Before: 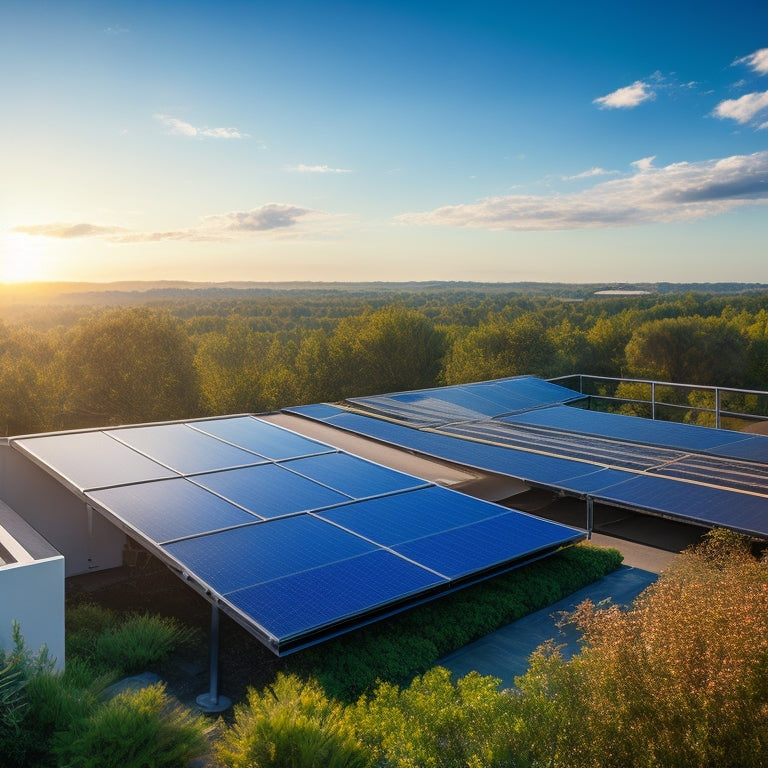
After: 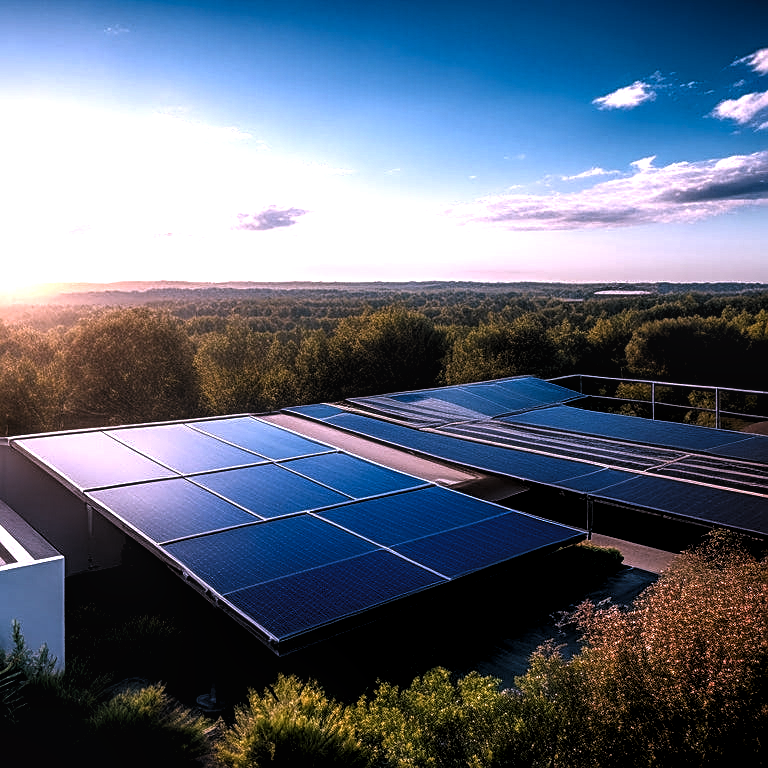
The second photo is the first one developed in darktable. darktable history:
local contrast: highlights 23%, detail 130%
sharpen: on, module defaults
tone equalizer: -8 EV -0.721 EV, -7 EV -0.722 EV, -6 EV -0.625 EV, -5 EV -0.386 EV, -3 EV 0.39 EV, -2 EV 0.6 EV, -1 EV 0.688 EV, +0 EV 0.723 EV, mask exposure compensation -0.498 EV
levels: levels [0.116, 0.574, 1]
contrast brightness saturation: brightness -0.213, saturation 0.079
color correction: highlights a* 15.08, highlights b* -24.33
